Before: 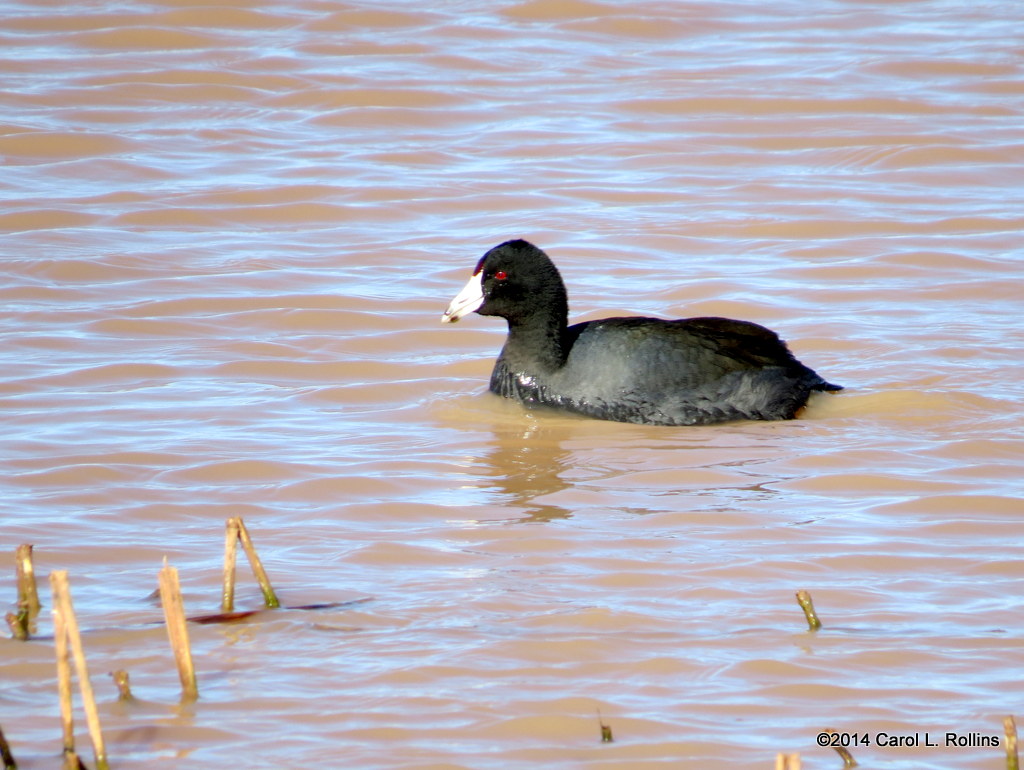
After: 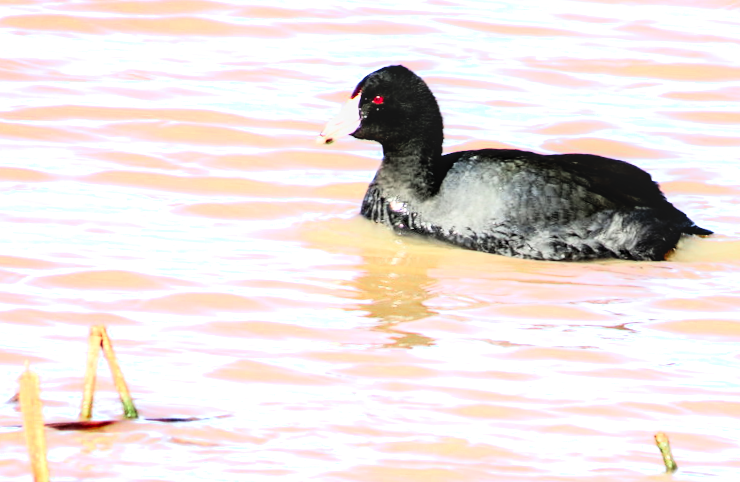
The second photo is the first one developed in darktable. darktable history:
color zones: curves: ch0 [(0, 0.466) (0.128, 0.466) (0.25, 0.5) (0.375, 0.456) (0.5, 0.5) (0.625, 0.5) (0.737, 0.652) (0.875, 0.5)]; ch1 [(0, 0.603) (0.125, 0.618) (0.261, 0.348) (0.372, 0.353) (0.497, 0.363) (0.611, 0.45) (0.731, 0.427) (0.875, 0.518) (0.998, 0.652)]; ch2 [(0, 0.559) (0.125, 0.451) (0.253, 0.564) (0.37, 0.578) (0.5, 0.466) (0.625, 0.471) (0.731, 0.471) (0.88, 0.485)]
crop and rotate: angle -3.37°, left 9.79%, top 20.73%, right 12.42%, bottom 11.82%
rgb curve: curves: ch0 [(0, 0) (0.21, 0.15) (0.24, 0.21) (0.5, 0.75) (0.75, 0.96) (0.89, 0.99) (1, 1)]; ch1 [(0, 0.02) (0.21, 0.13) (0.25, 0.2) (0.5, 0.67) (0.75, 0.9) (0.89, 0.97) (1, 1)]; ch2 [(0, 0.02) (0.21, 0.13) (0.25, 0.2) (0.5, 0.67) (0.75, 0.9) (0.89, 0.97) (1, 1)], compensate middle gray true
local contrast: detail 130%
